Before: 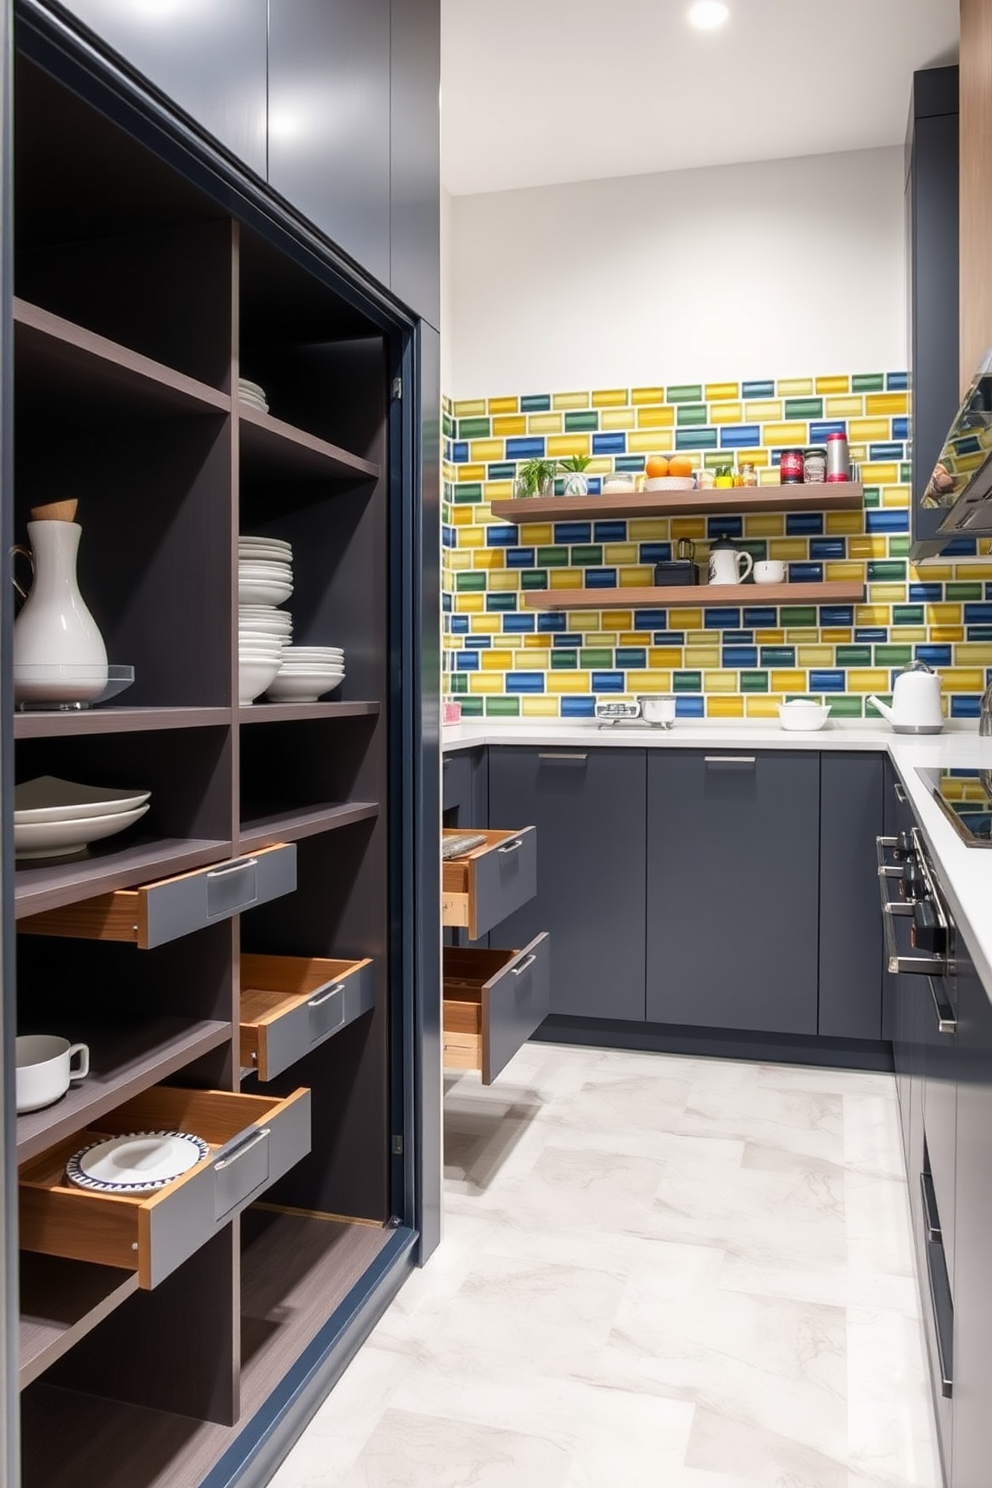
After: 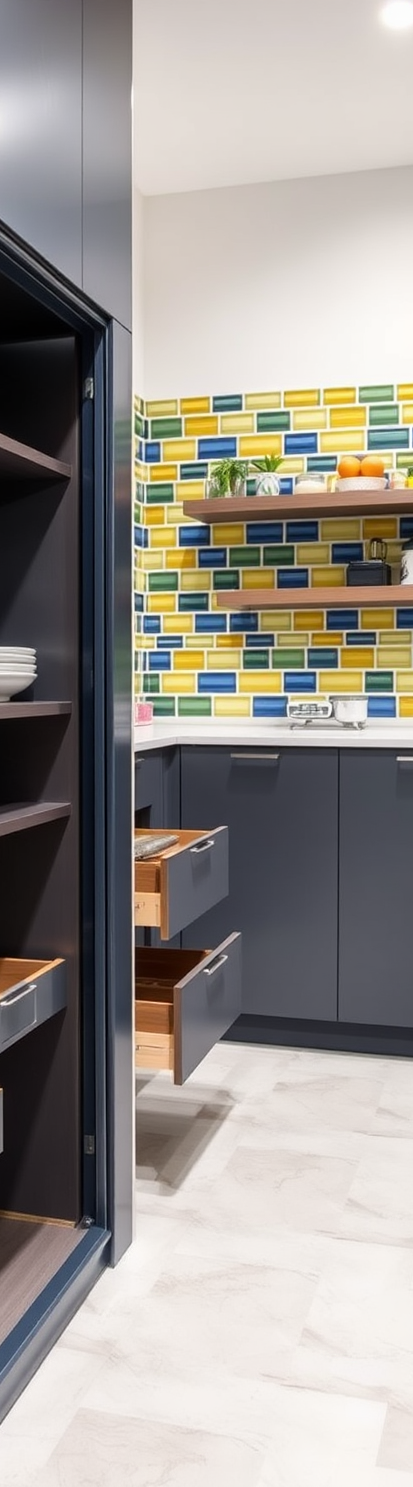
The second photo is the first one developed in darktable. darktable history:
crop: left 31.099%, right 27.192%
